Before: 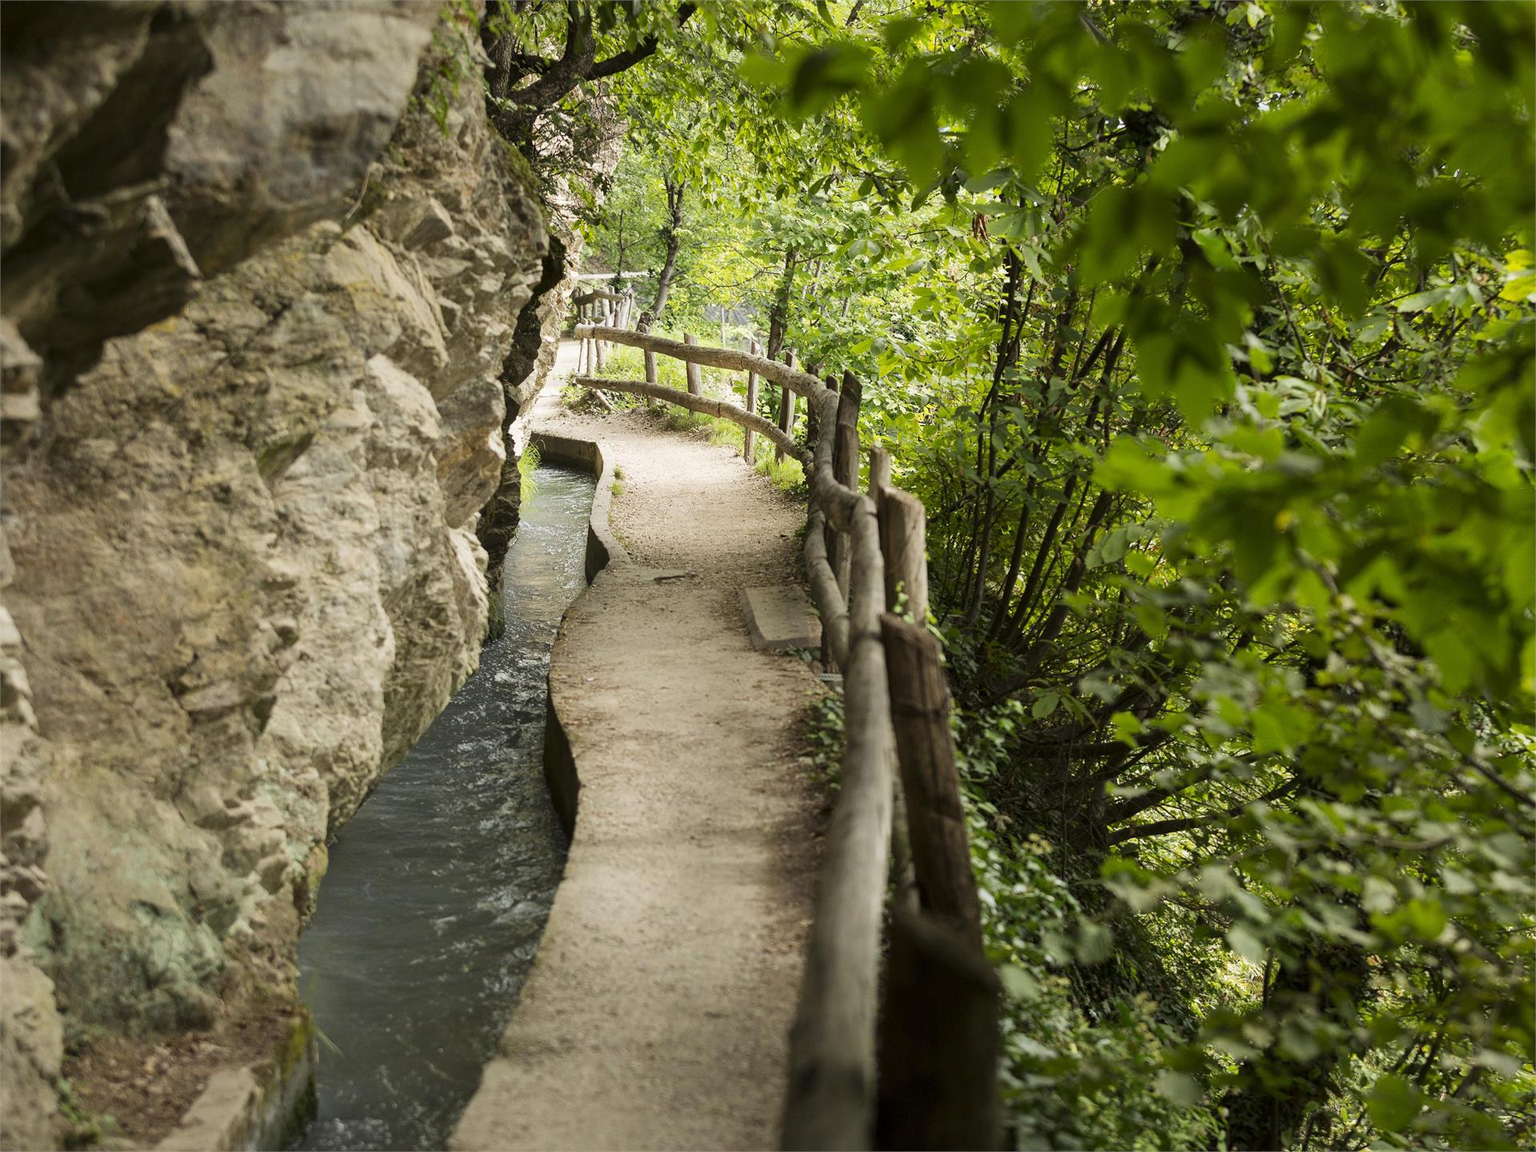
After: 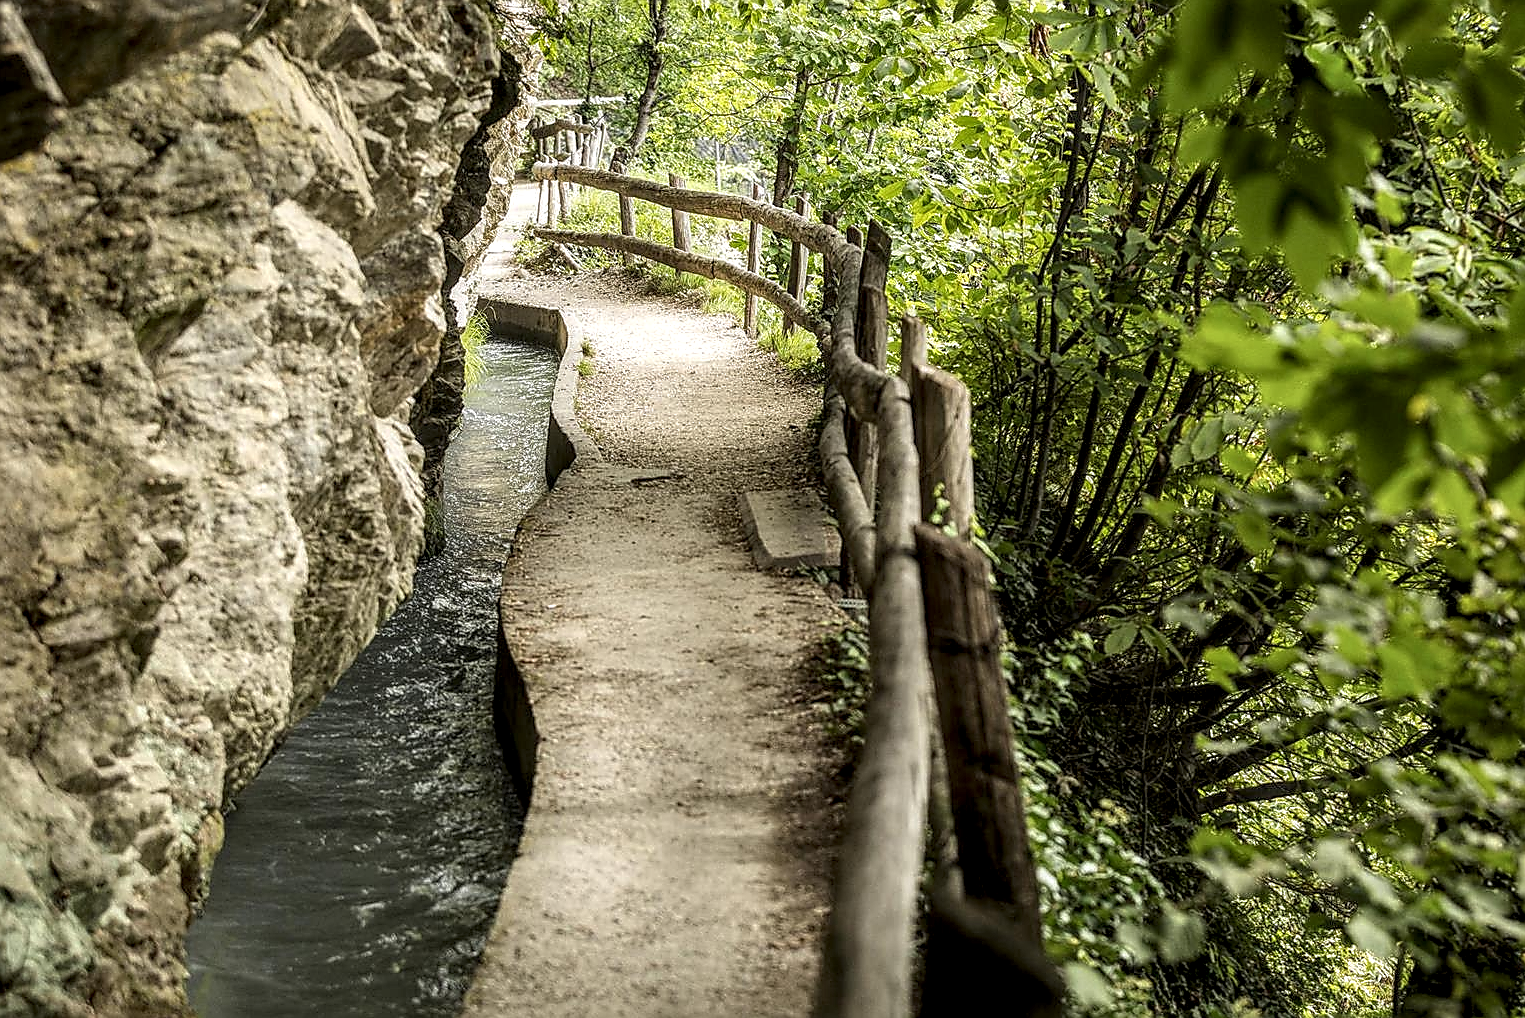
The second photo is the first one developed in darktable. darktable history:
local contrast: highlights 0%, shadows 0%, detail 182%
crop: left 9.712%, top 16.928%, right 10.845%, bottom 12.332%
sharpen: radius 1.4, amount 1.25, threshold 0.7
